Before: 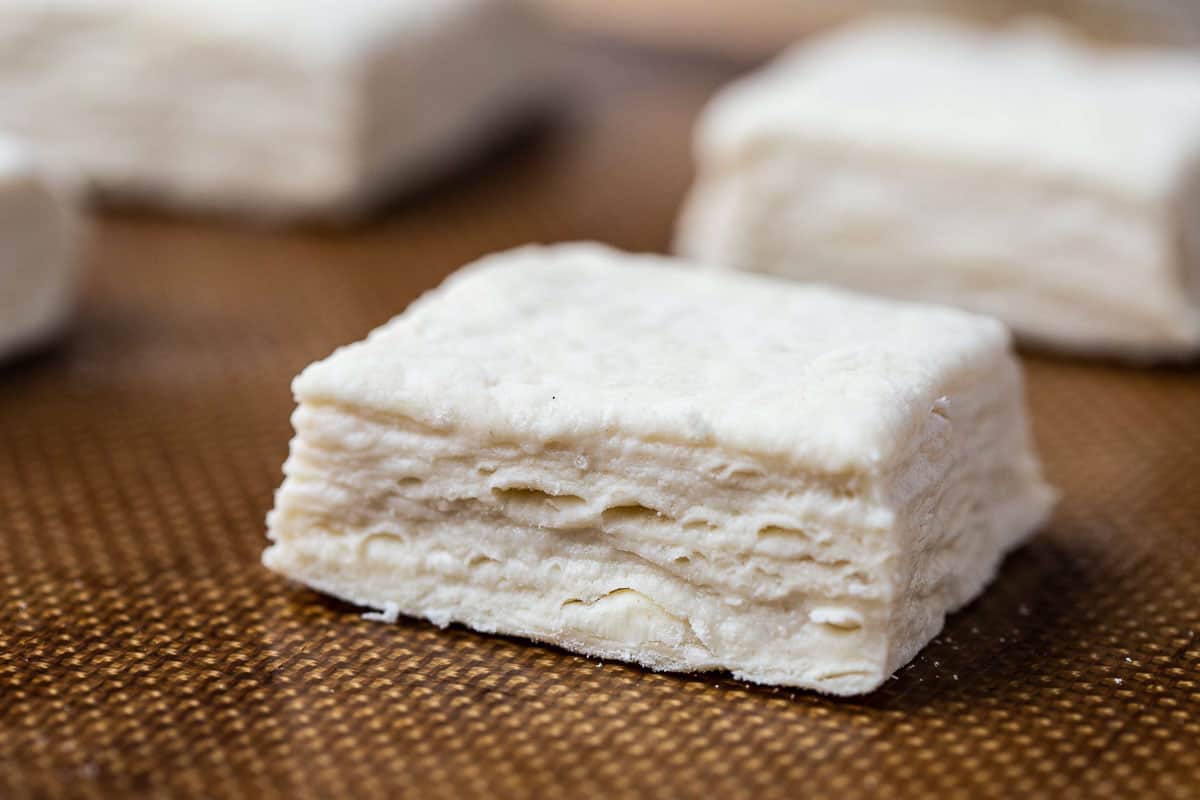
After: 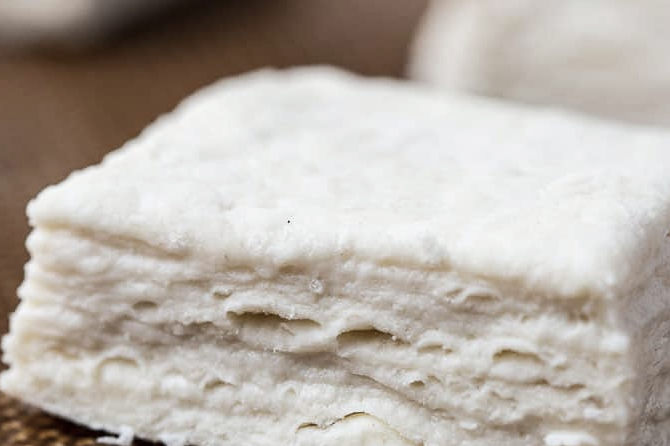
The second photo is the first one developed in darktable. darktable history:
crop and rotate: left 22.13%, top 22.054%, right 22.026%, bottom 22.102%
contrast brightness saturation: contrast 0.1, saturation -0.36
